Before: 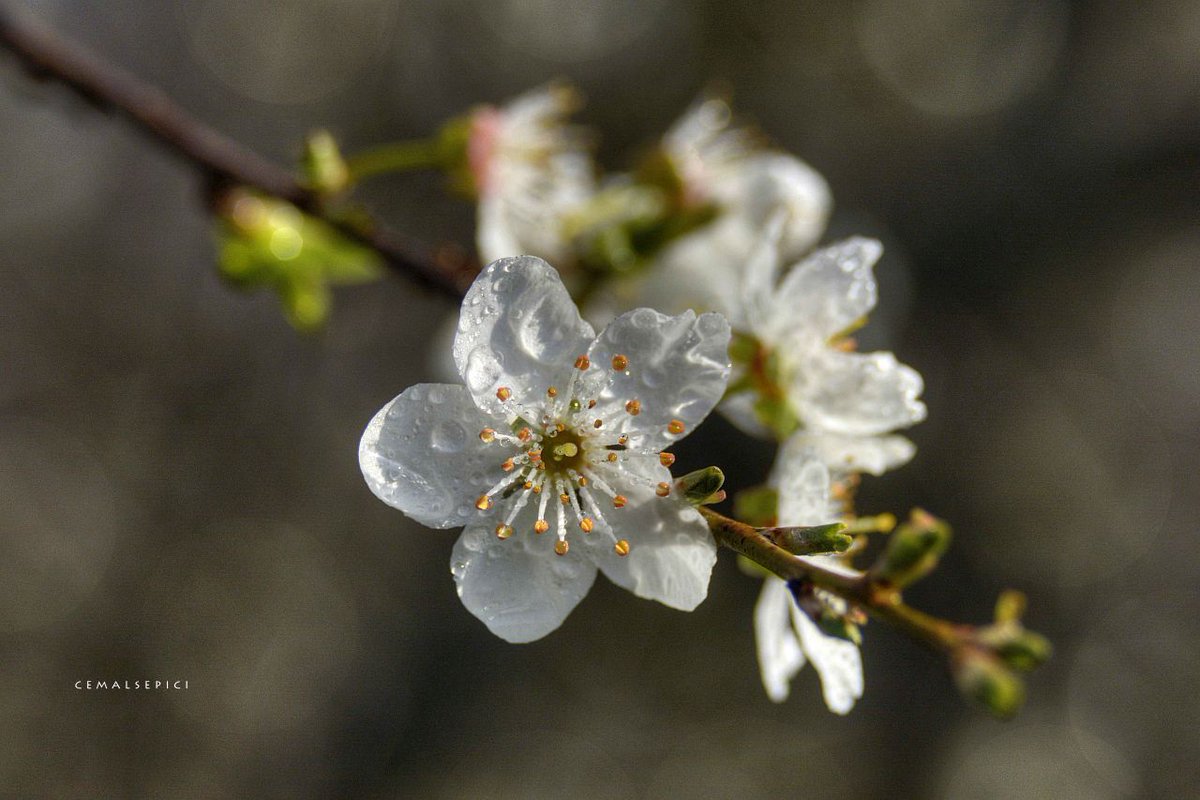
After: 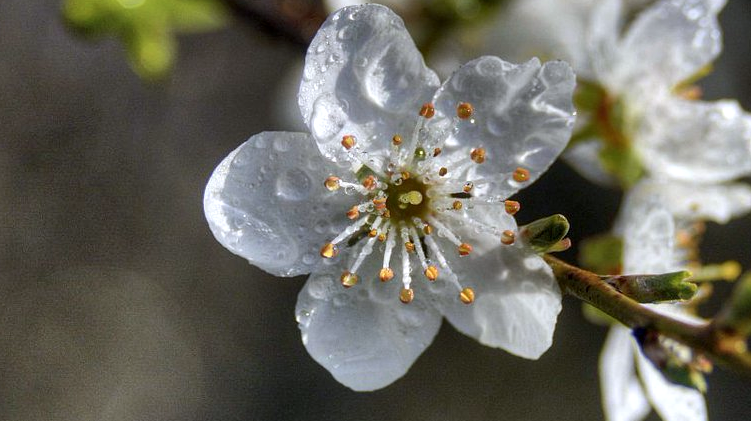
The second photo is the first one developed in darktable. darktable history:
tone equalizer: edges refinement/feathering 500, mask exposure compensation -1.24 EV, preserve details no
crop: left 12.922%, top 31.611%, right 24.453%, bottom 15.658%
color calibration: gray › normalize channels true, illuminant as shot in camera, x 0.358, y 0.373, temperature 4628.91 K, gamut compression 0.009
shadows and highlights: low approximation 0.01, soften with gaussian
local contrast: mode bilateral grid, contrast 19, coarseness 50, detail 132%, midtone range 0.2
